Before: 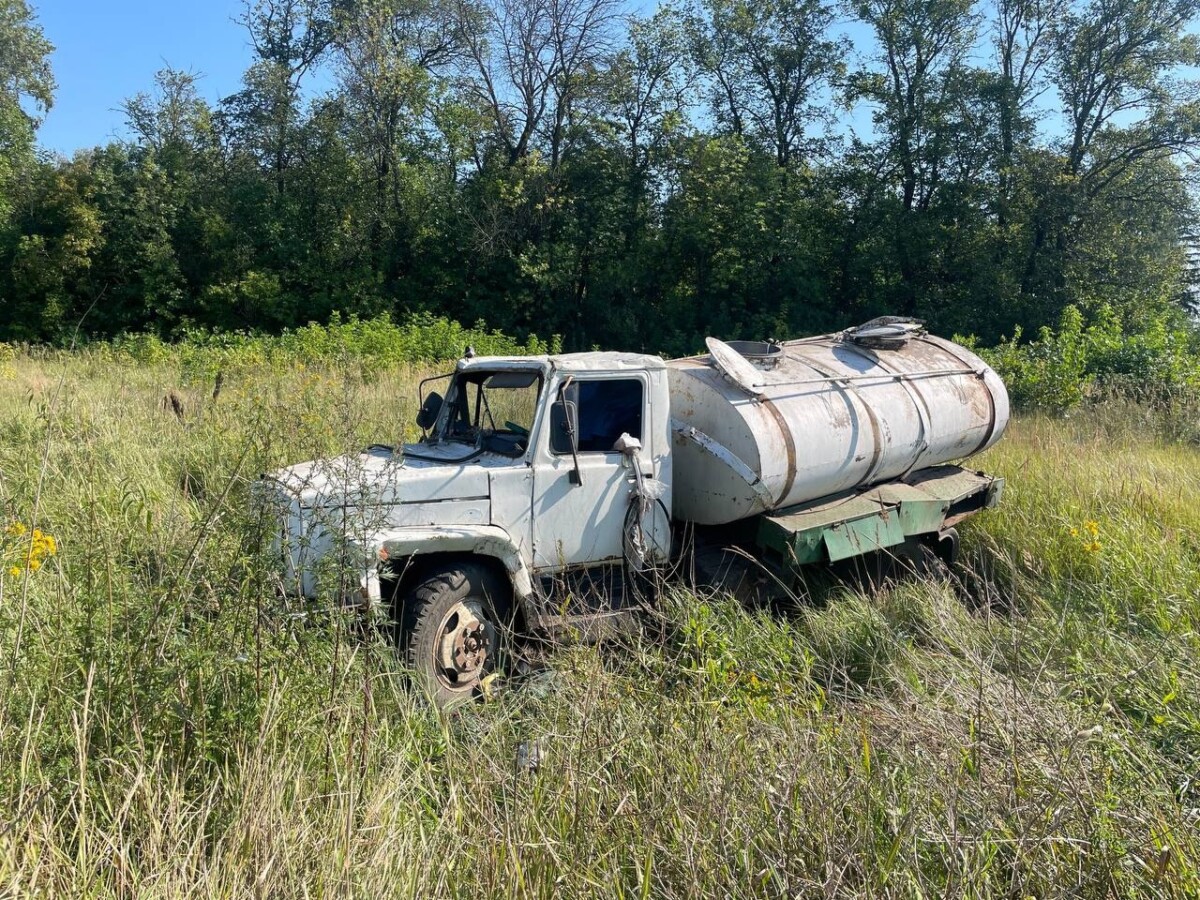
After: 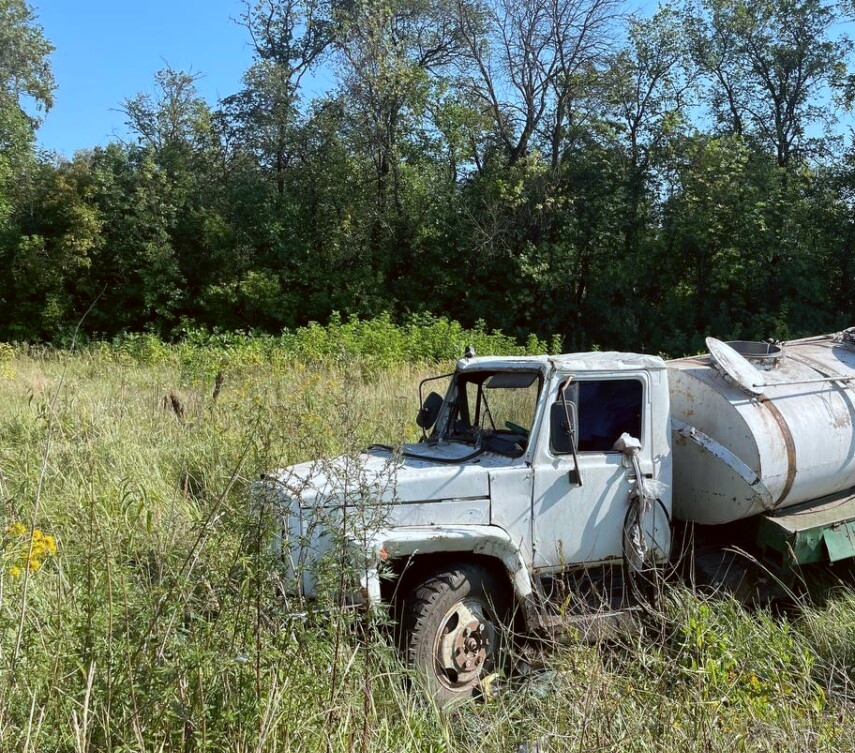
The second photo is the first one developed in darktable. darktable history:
crop: right 28.677%, bottom 16.293%
color correction: highlights a* -3.21, highlights b* -6.74, shadows a* 3.16, shadows b* 5.73
